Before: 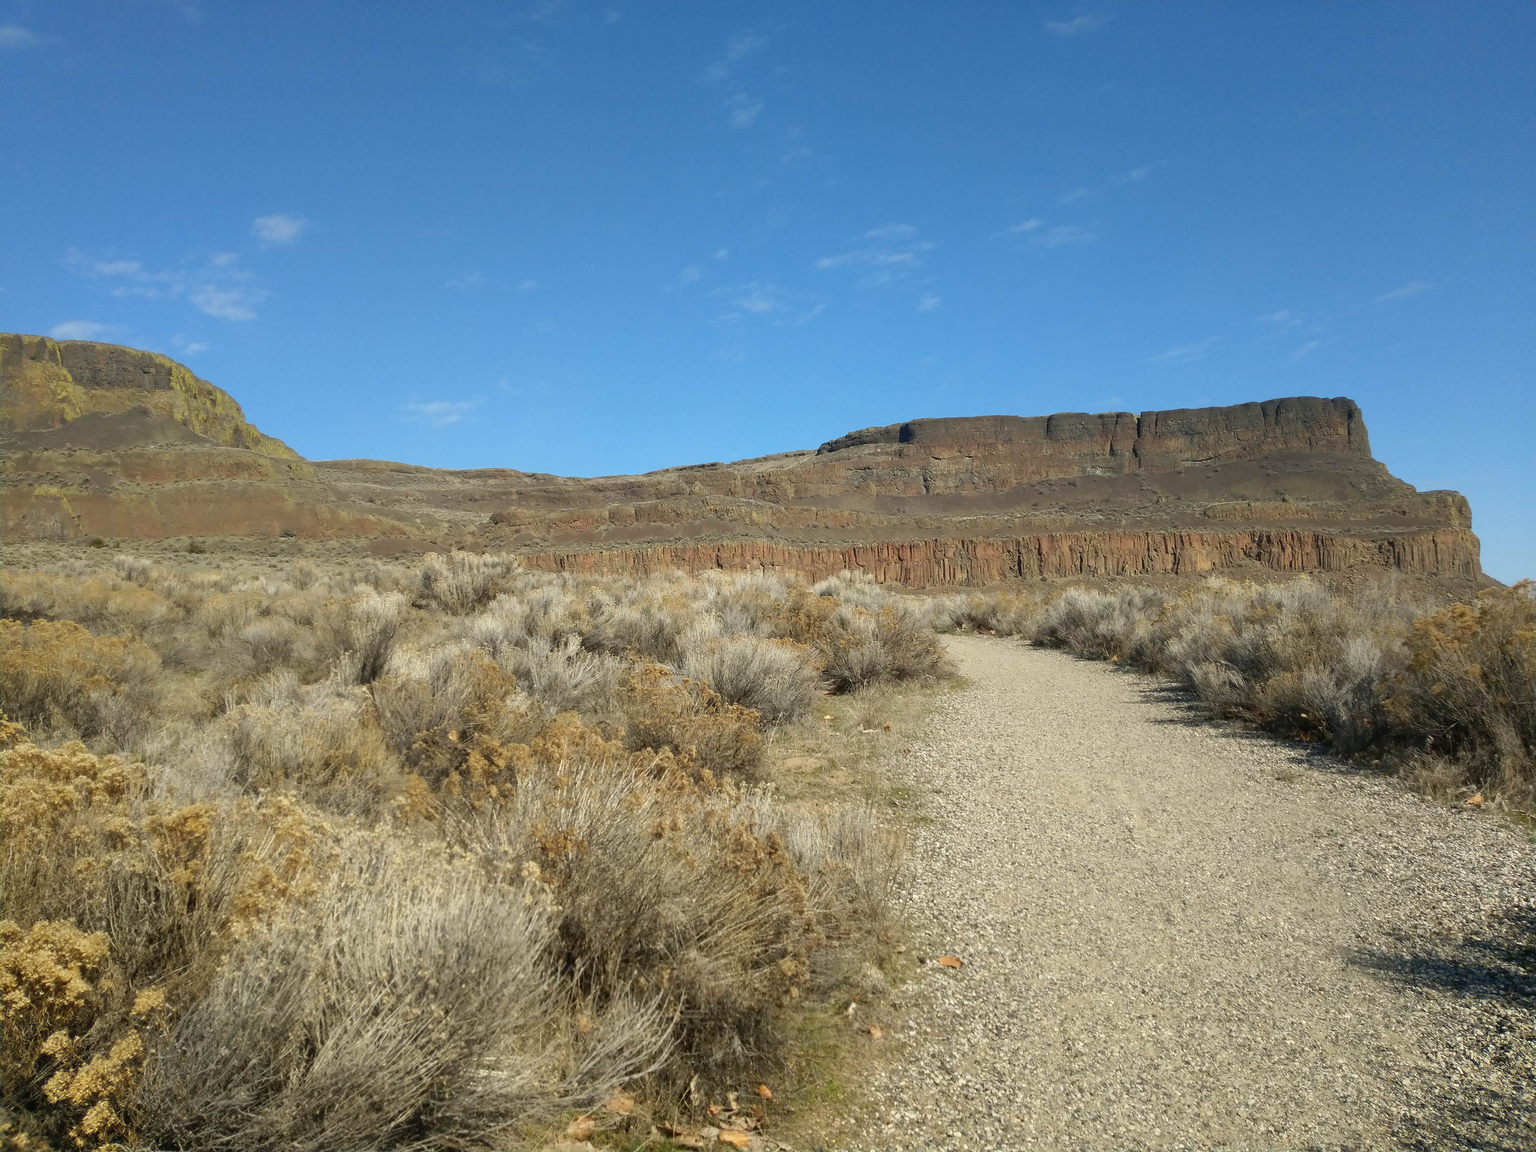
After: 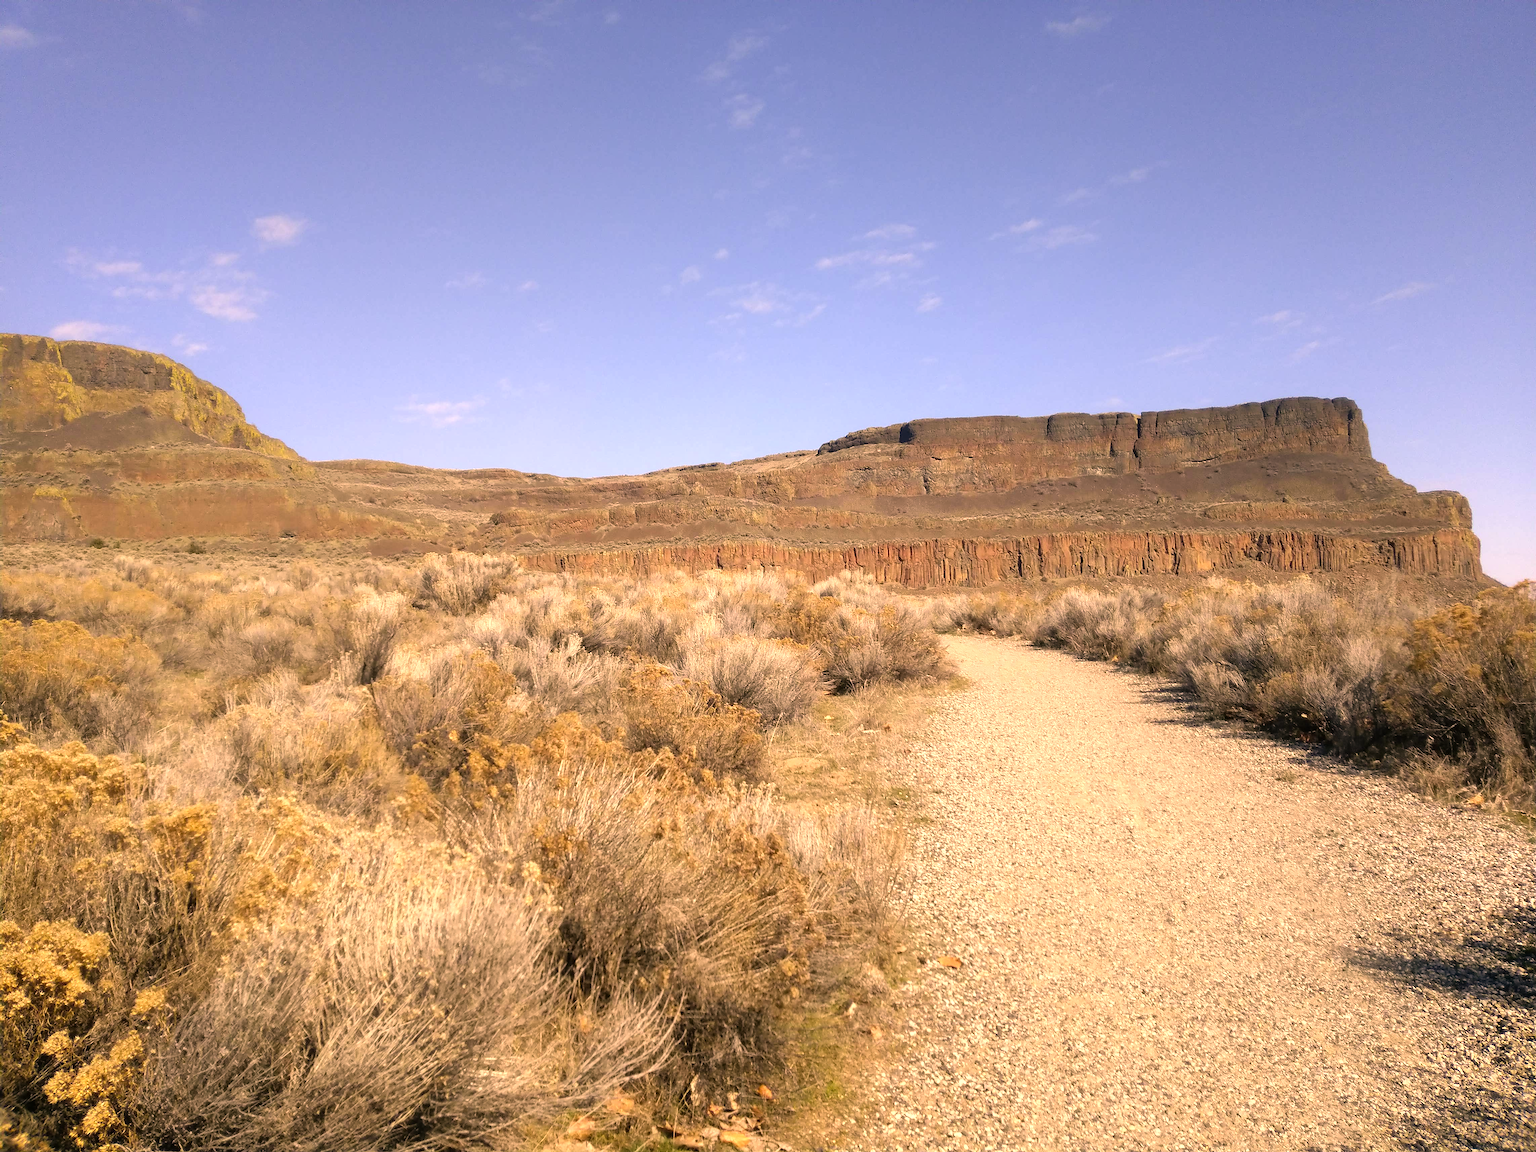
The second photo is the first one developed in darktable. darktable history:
color correction: highlights a* 21.5, highlights b* 19.41
tone equalizer: -8 EV -0.743 EV, -7 EV -0.672 EV, -6 EV -0.596 EV, -5 EV -0.4 EV, -3 EV 0.393 EV, -2 EV 0.6 EV, -1 EV 0.678 EV, +0 EV 0.78 EV
